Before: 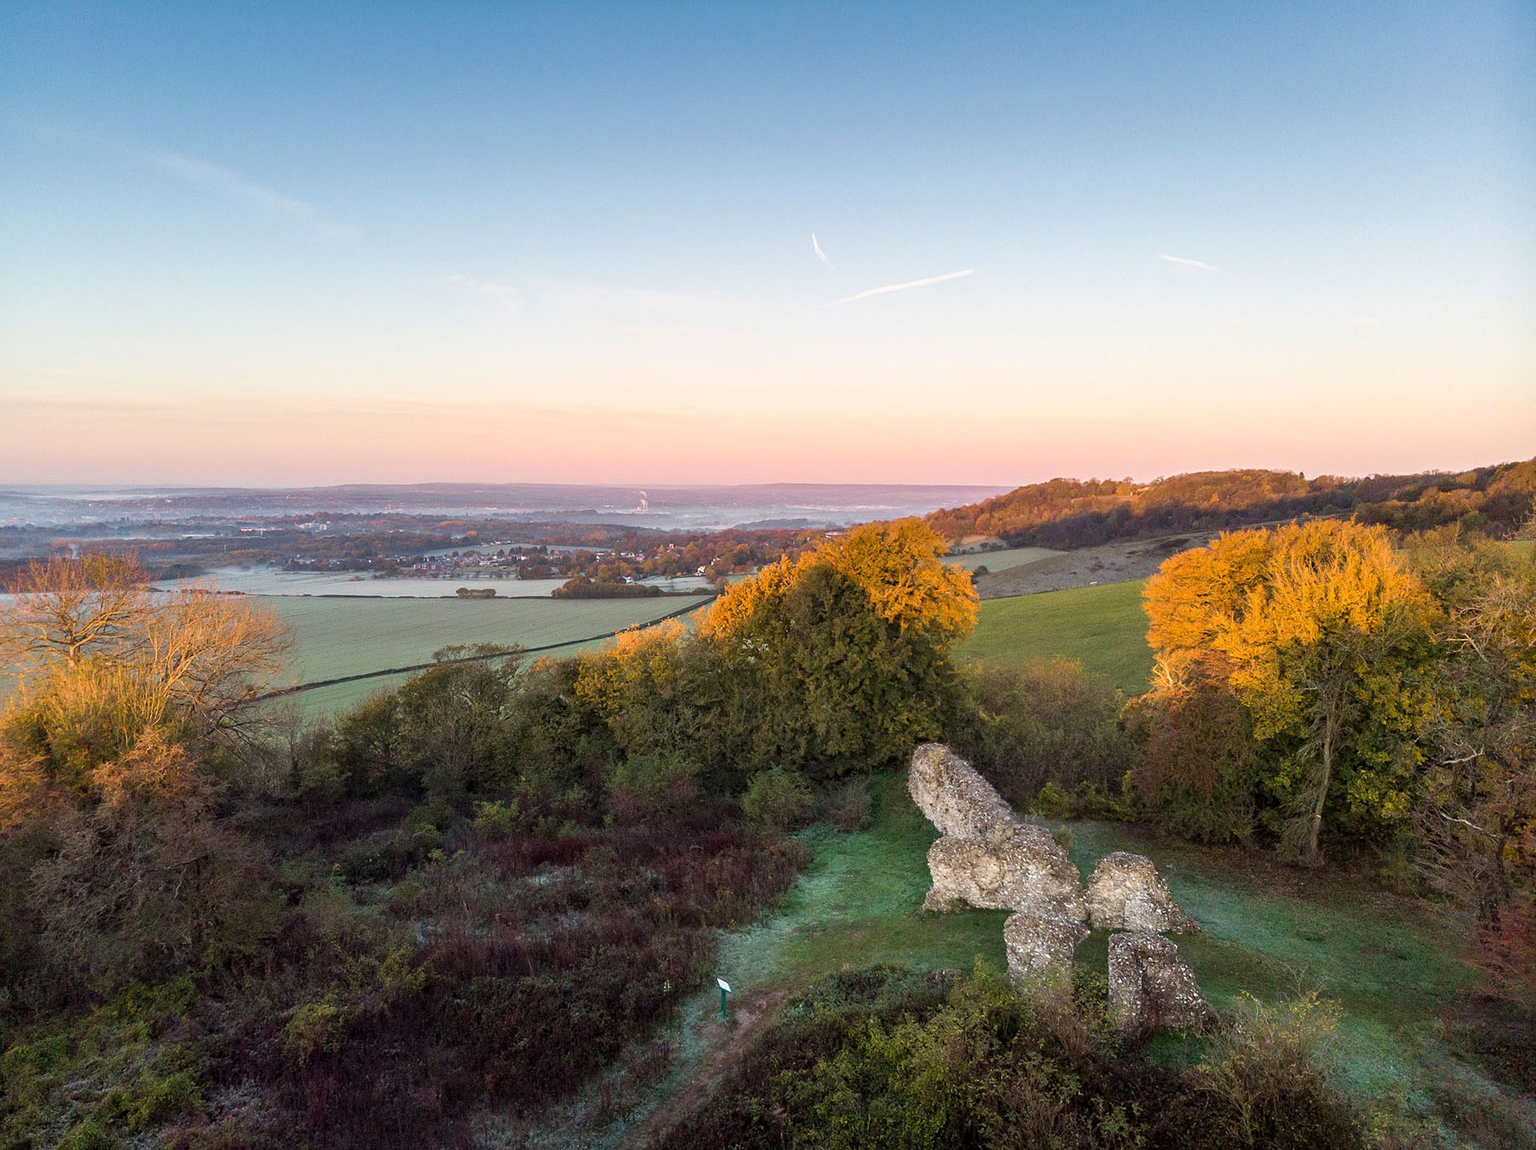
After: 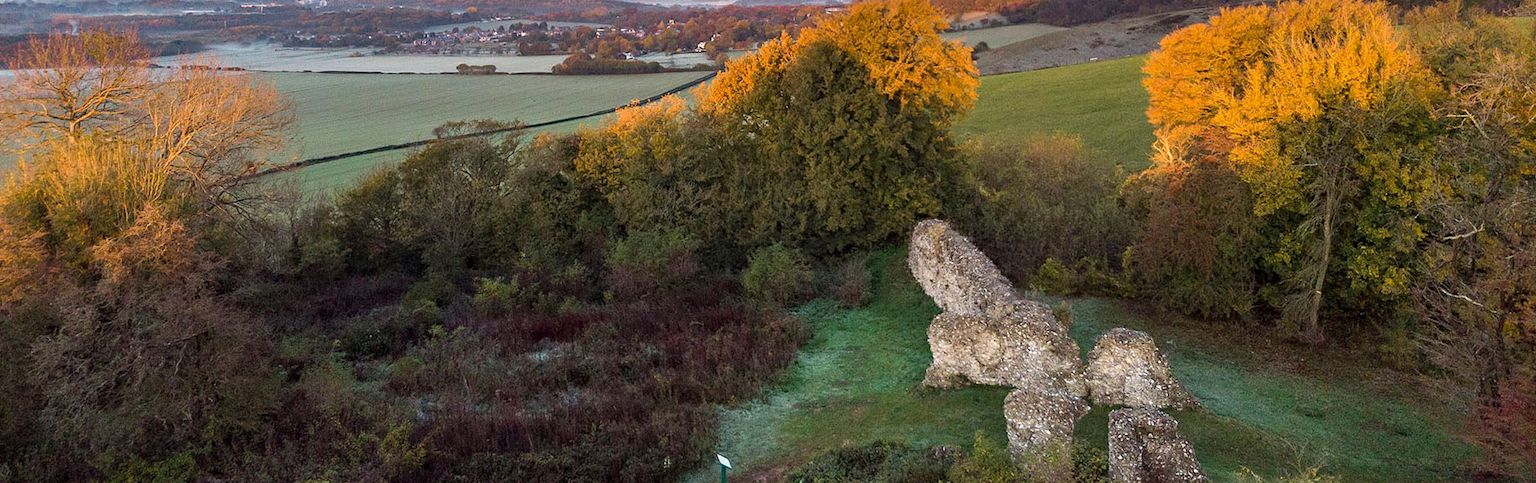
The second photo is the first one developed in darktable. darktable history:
crop: top 45.63%, bottom 12.296%
haze removal: compatibility mode true, adaptive false
